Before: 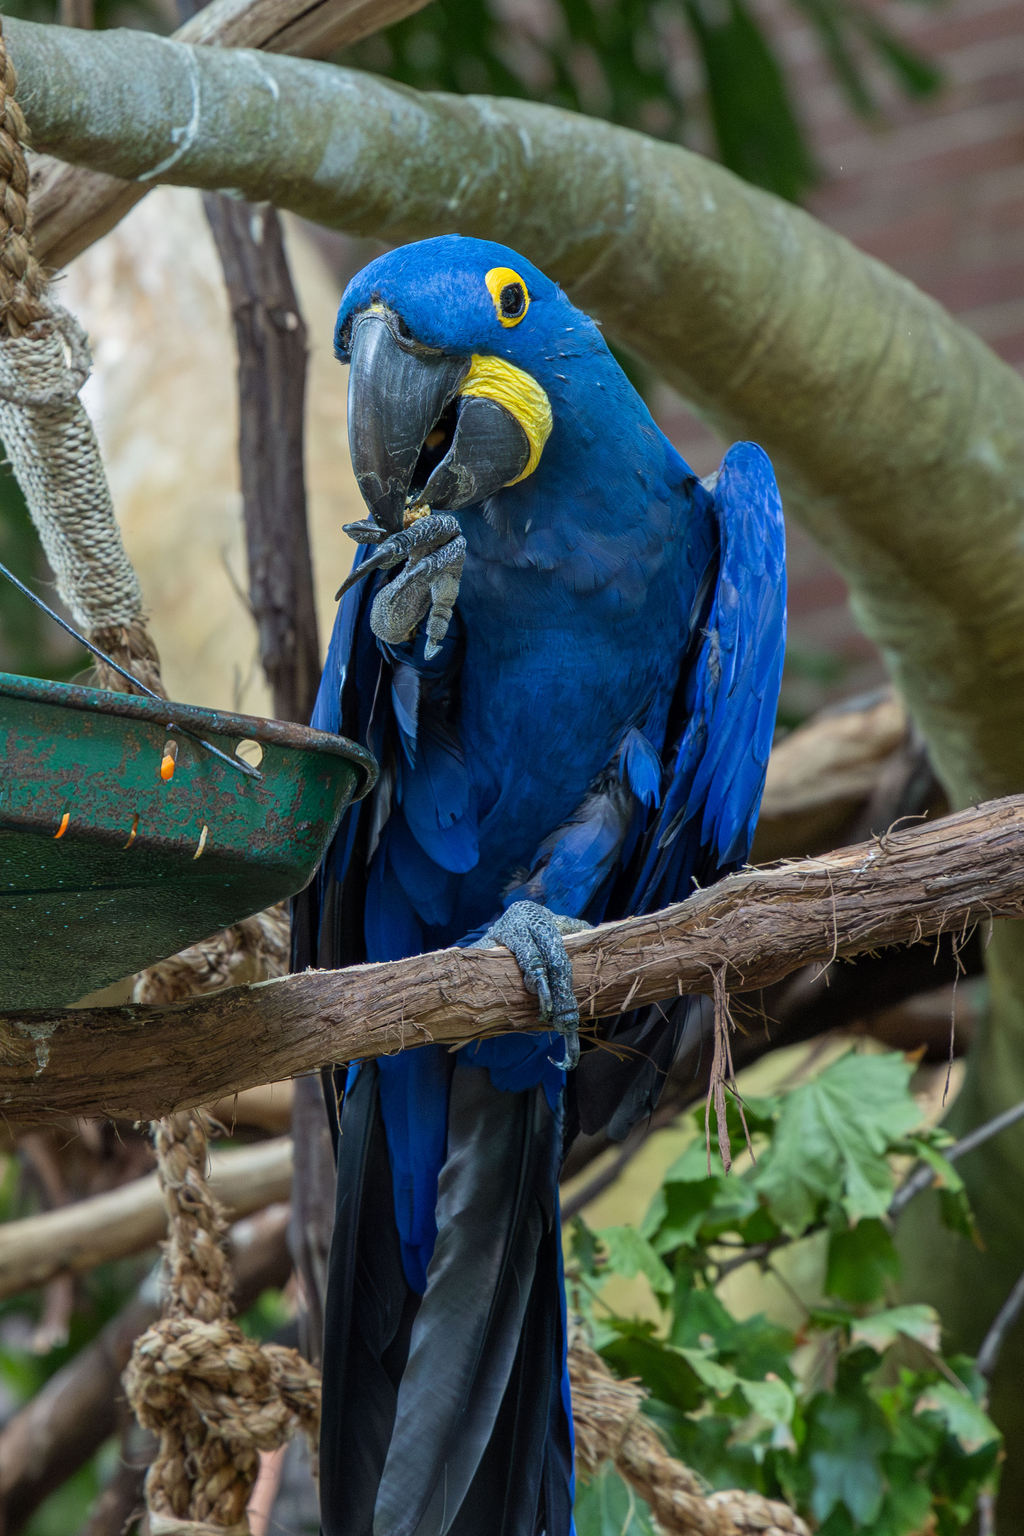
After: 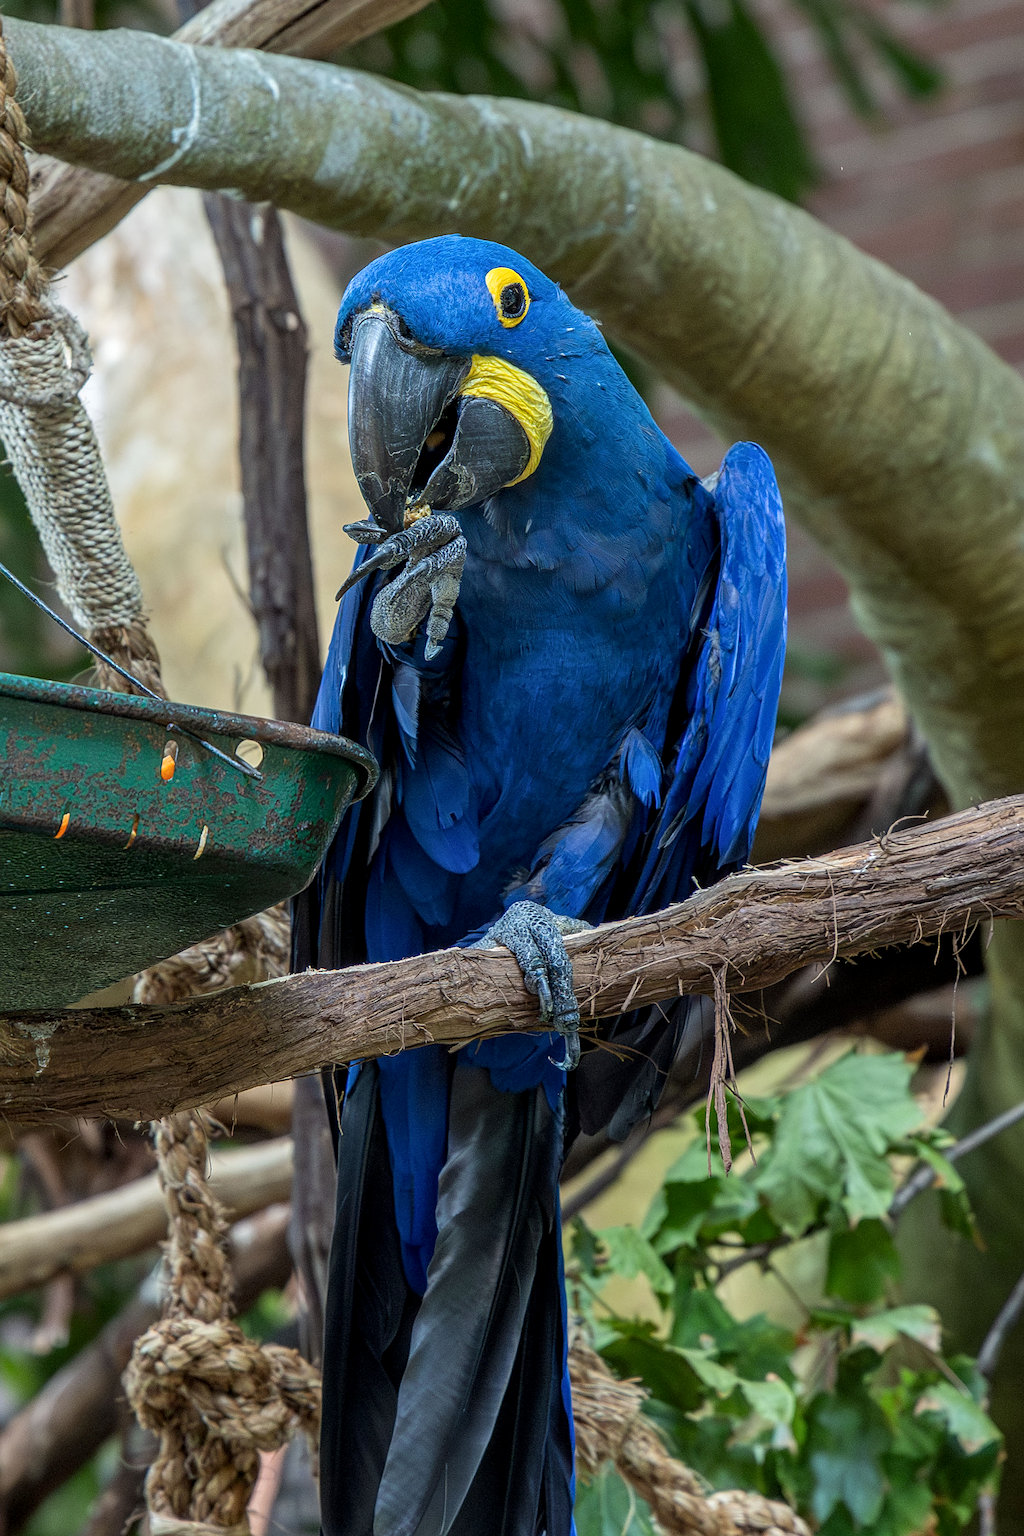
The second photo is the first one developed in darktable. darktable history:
rotate and perspective: crop left 0, crop top 0
local contrast: on, module defaults
sharpen: on, module defaults
